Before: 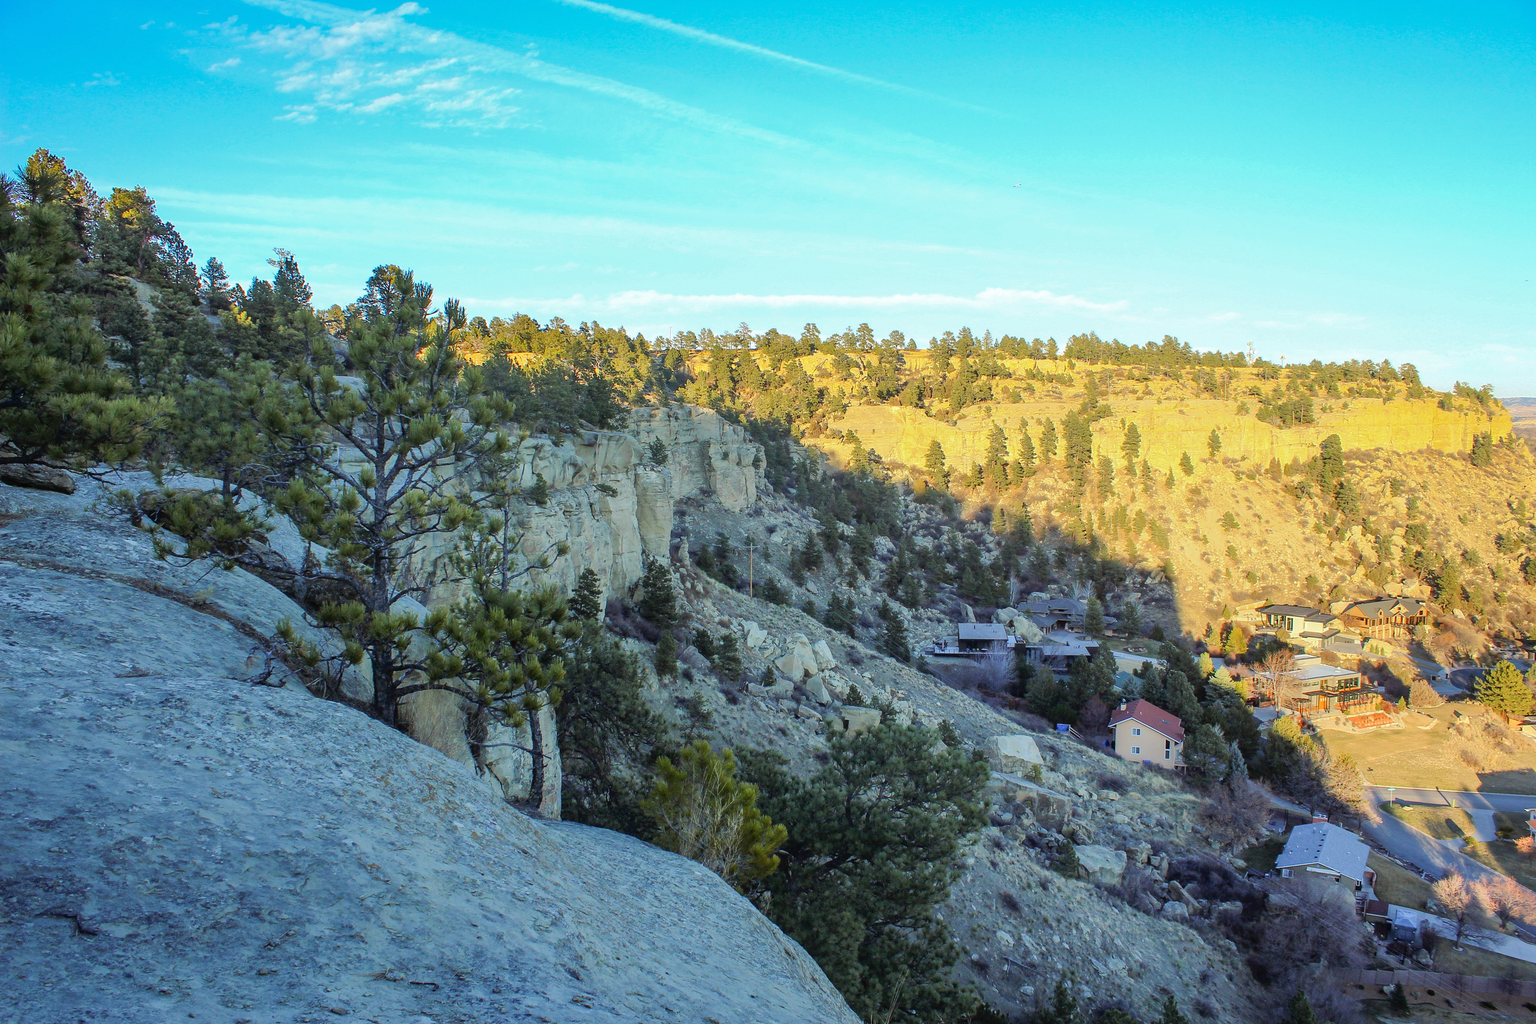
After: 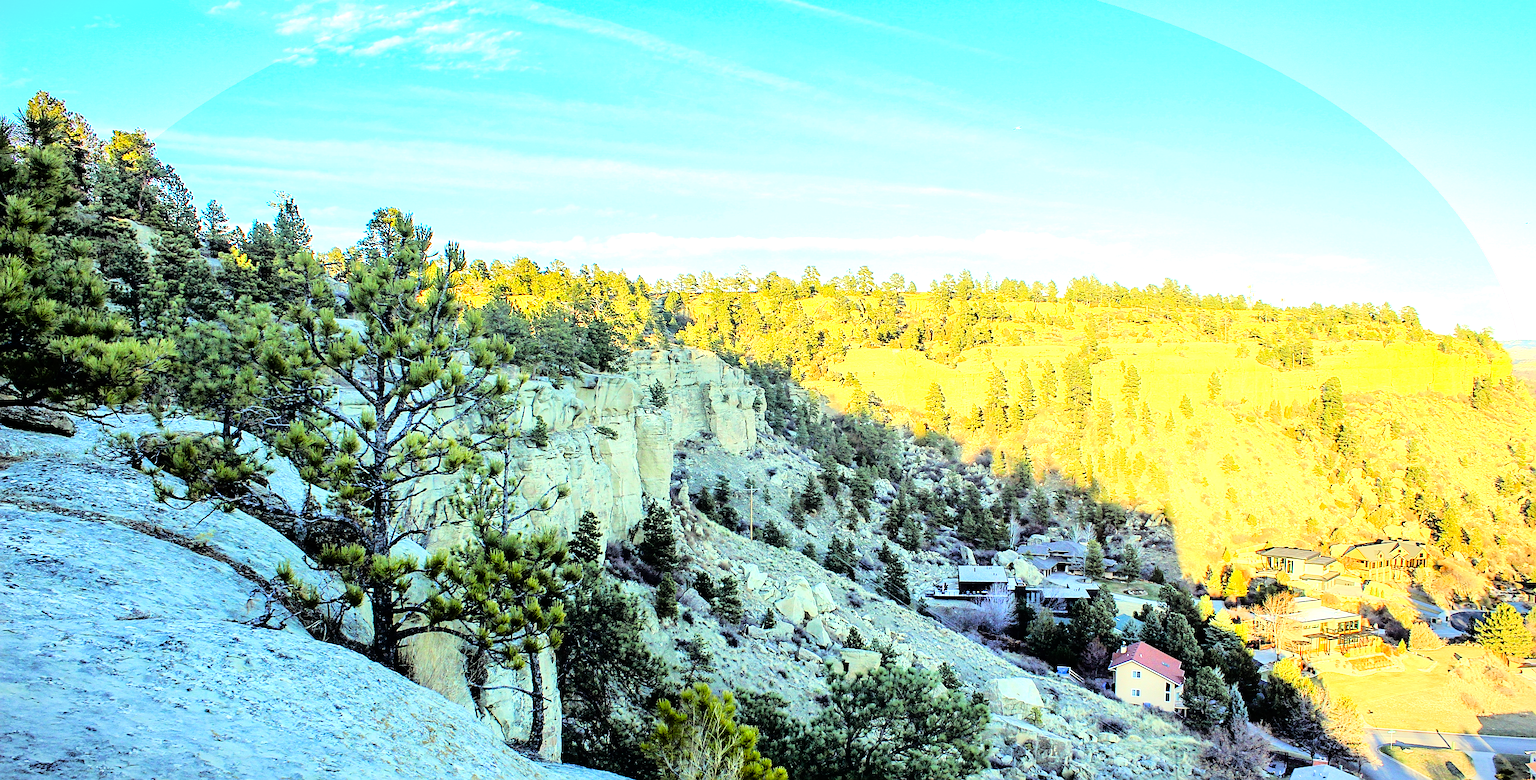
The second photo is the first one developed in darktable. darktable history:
crop: top 5.659%, bottom 18.081%
color correction: highlights a* -5.87, highlights b* 11.19
vignetting: fall-off start 98.21%, fall-off radius 100.31%, width/height ratio 1.425, unbound false
sharpen: on, module defaults
color balance rgb: global offset › luminance -0.284%, global offset › hue 260.95°, perceptual saturation grading › global saturation 0.804%, perceptual saturation grading › highlights -18.302%, perceptual saturation grading › mid-tones 6.494%, perceptual saturation grading › shadows 27.754%, perceptual brilliance grading › global brilliance 30.069%
base curve: curves: ch0 [(0, 0) (0.036, 0.01) (0.123, 0.254) (0.258, 0.504) (0.507, 0.748) (1, 1)]
